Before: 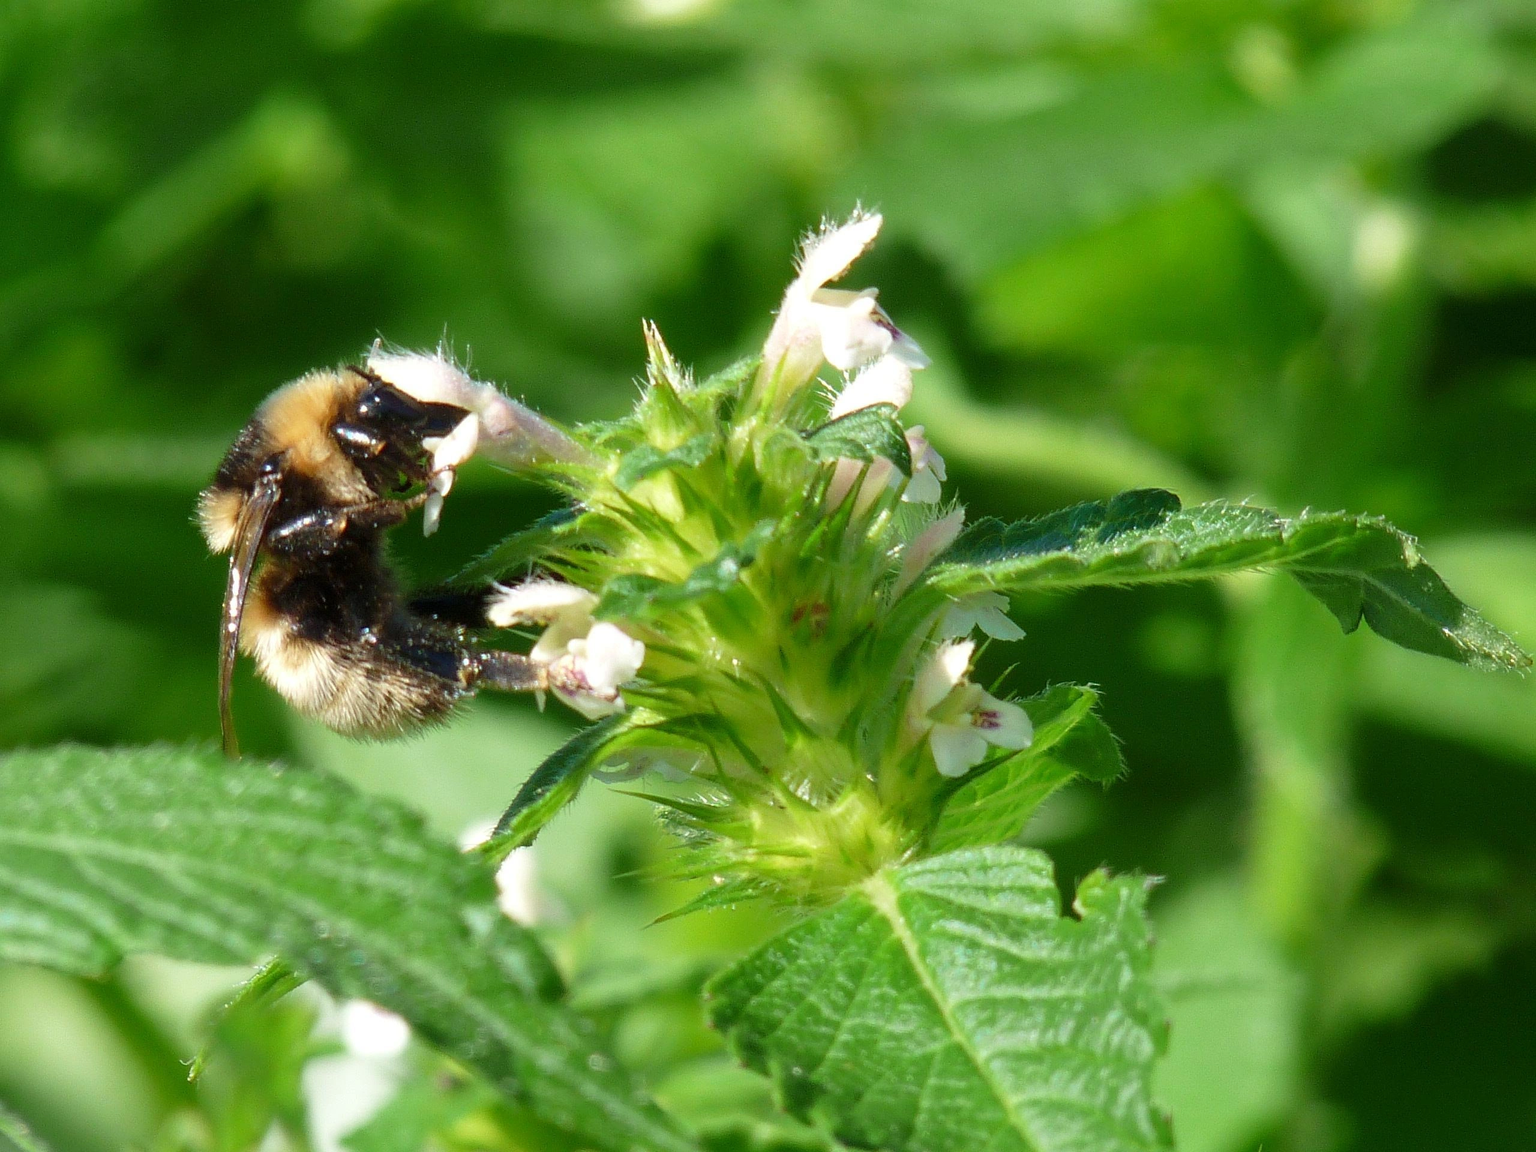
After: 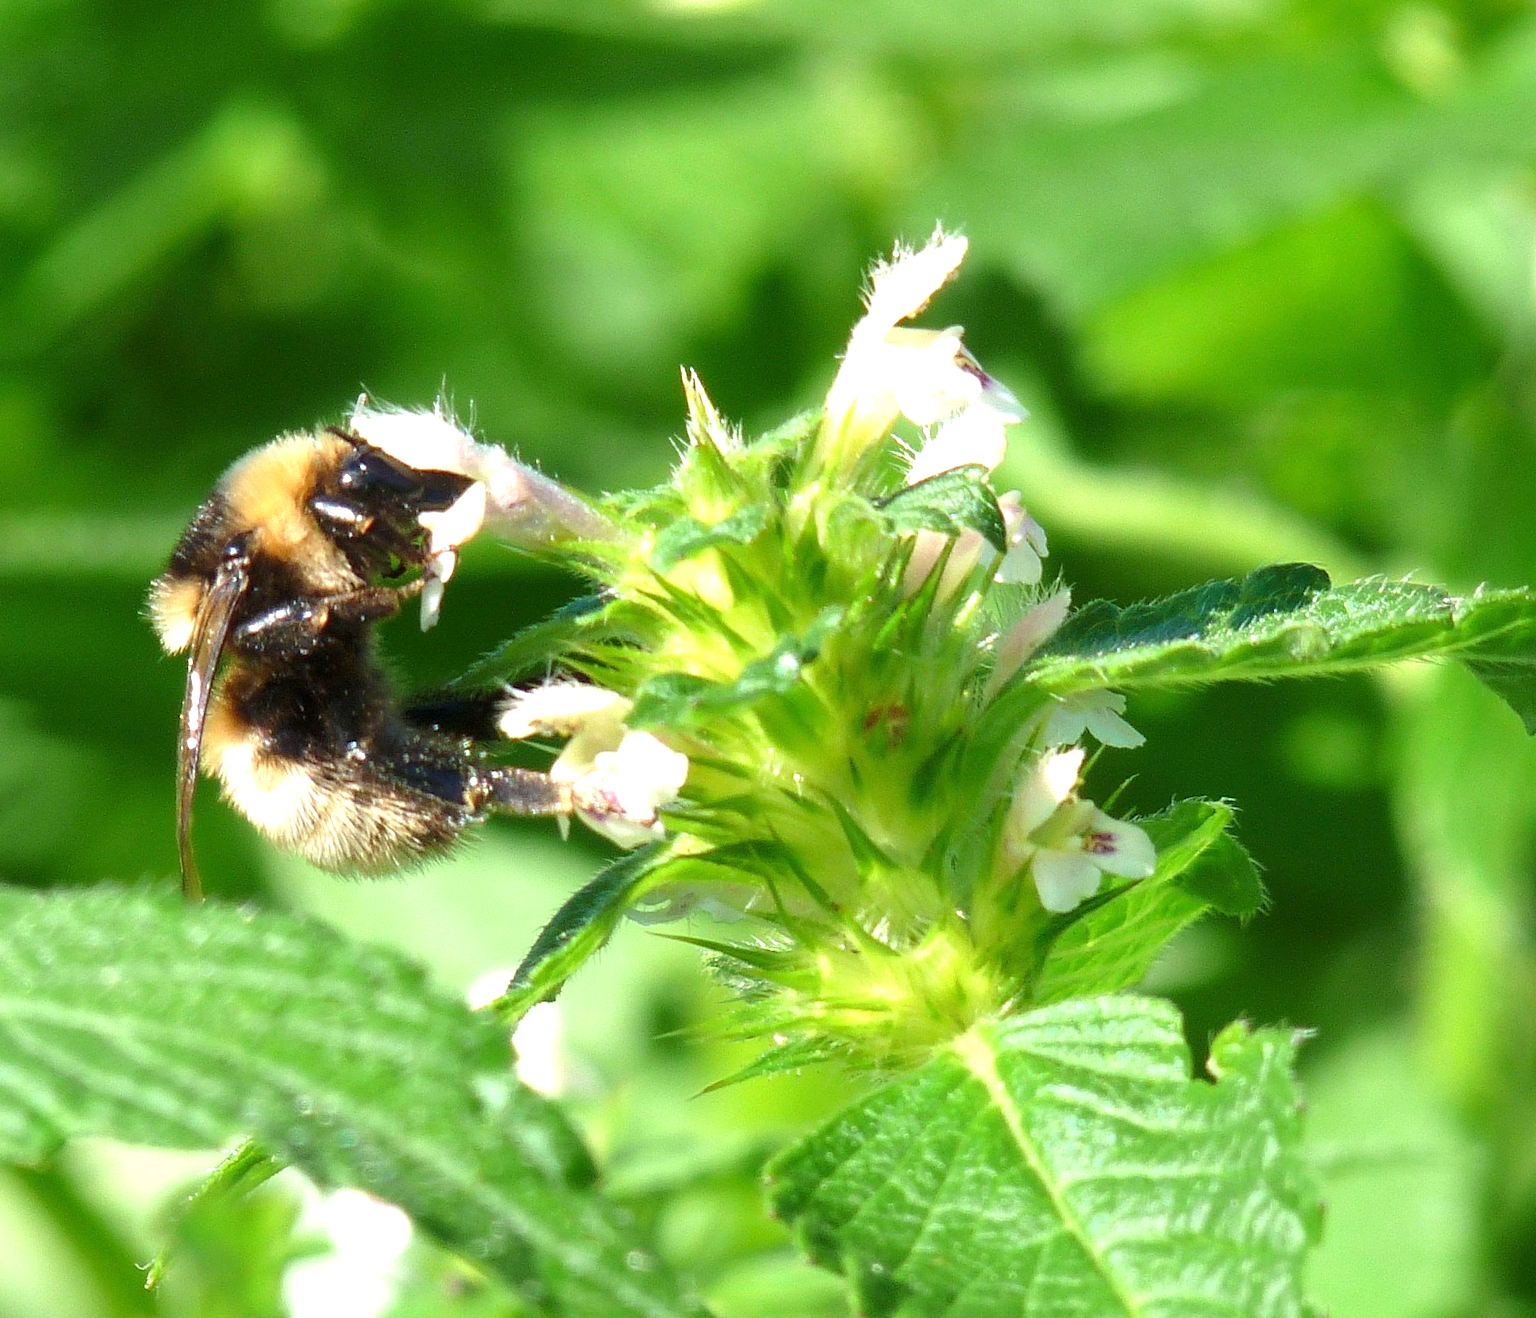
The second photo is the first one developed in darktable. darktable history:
crop and rotate: angle 0.681°, left 4.068%, top 0.636%, right 11.416%, bottom 2.646%
exposure: exposure 0.692 EV, compensate highlight preservation false
